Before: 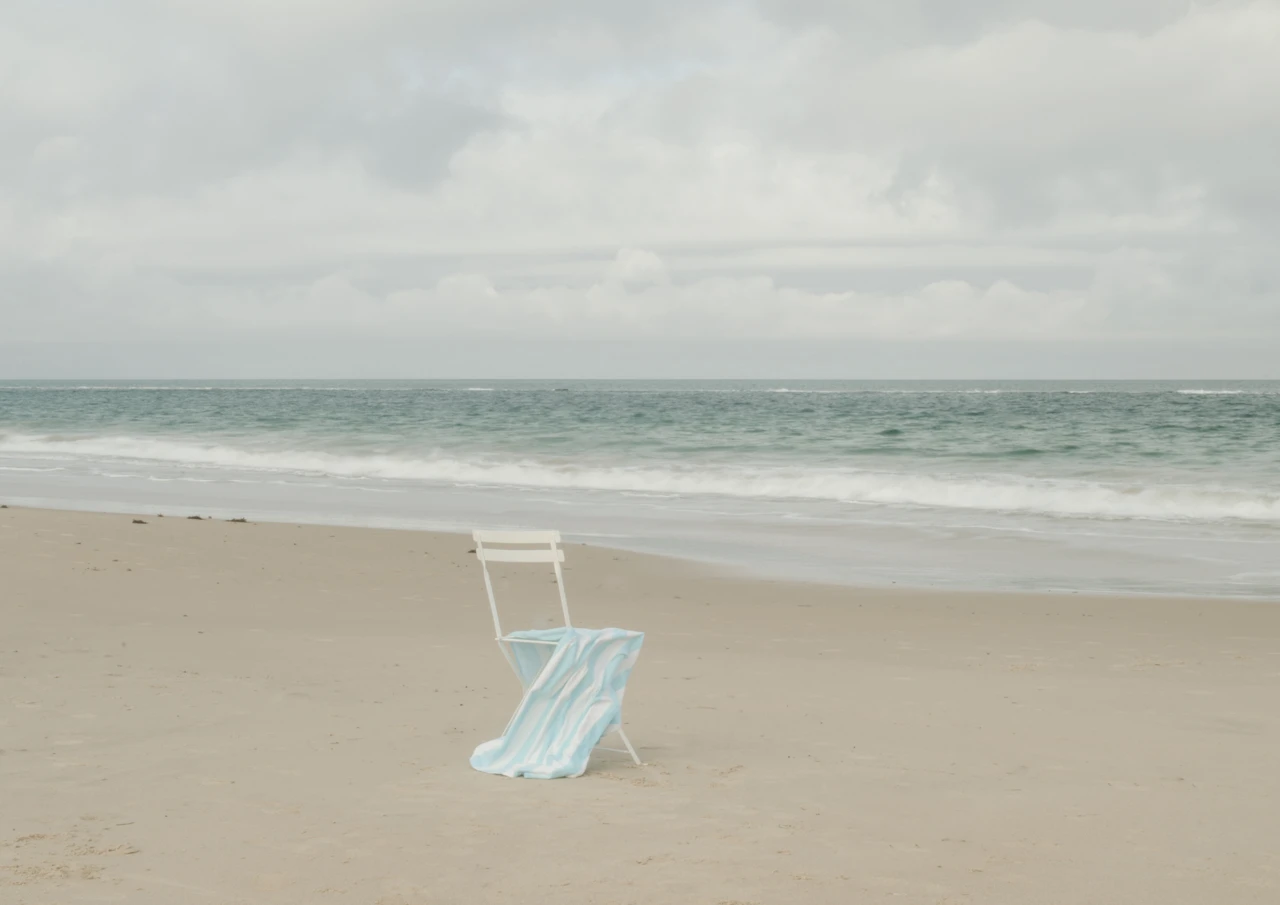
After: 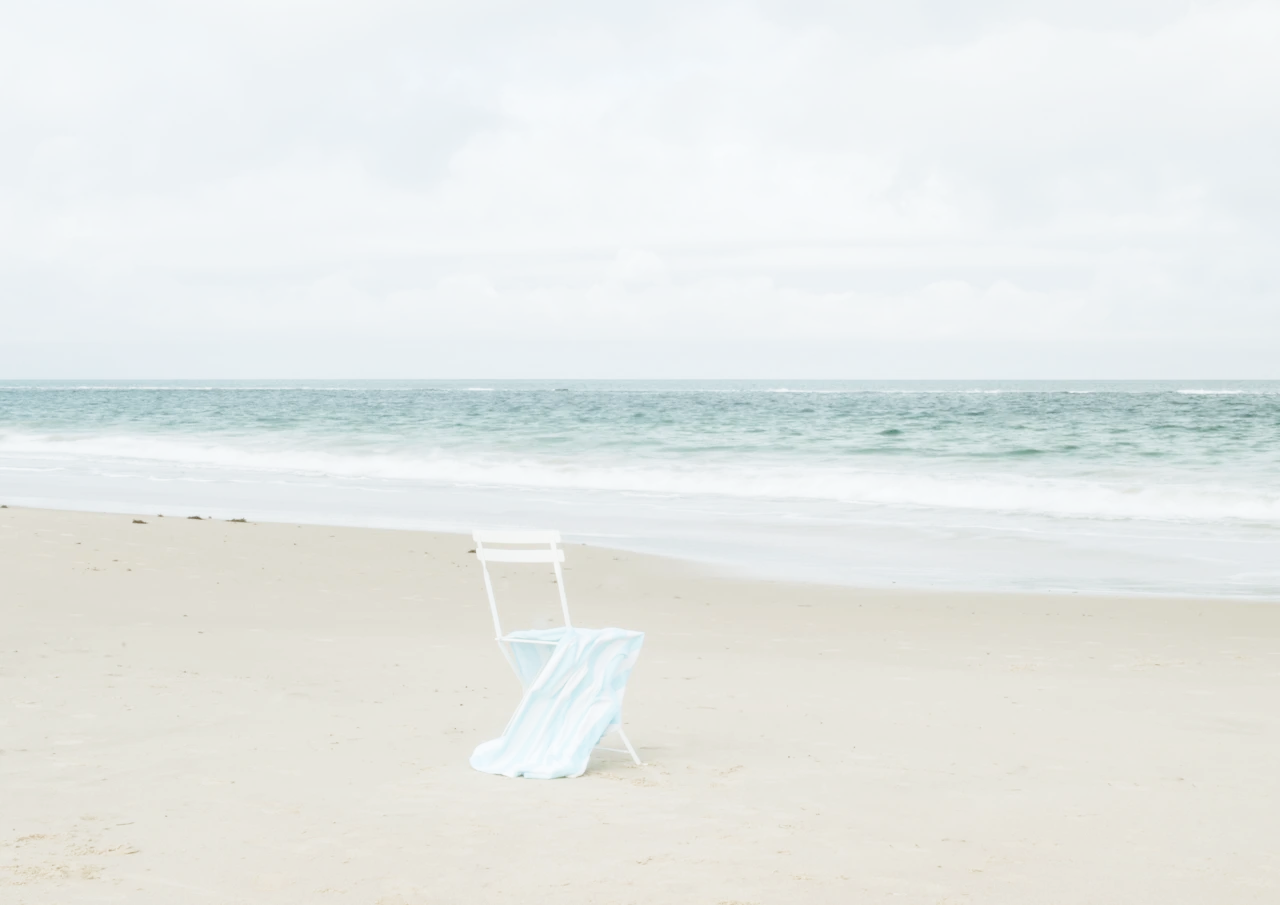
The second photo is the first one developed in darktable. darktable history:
exposure: black level correction 0.002, exposure 0.15 EV, compensate highlight preservation false
base curve: curves: ch0 [(0, 0) (0.028, 0.03) (0.121, 0.232) (0.46, 0.748) (0.859, 0.968) (1, 1)], preserve colors none
white balance: red 0.967, blue 1.049
